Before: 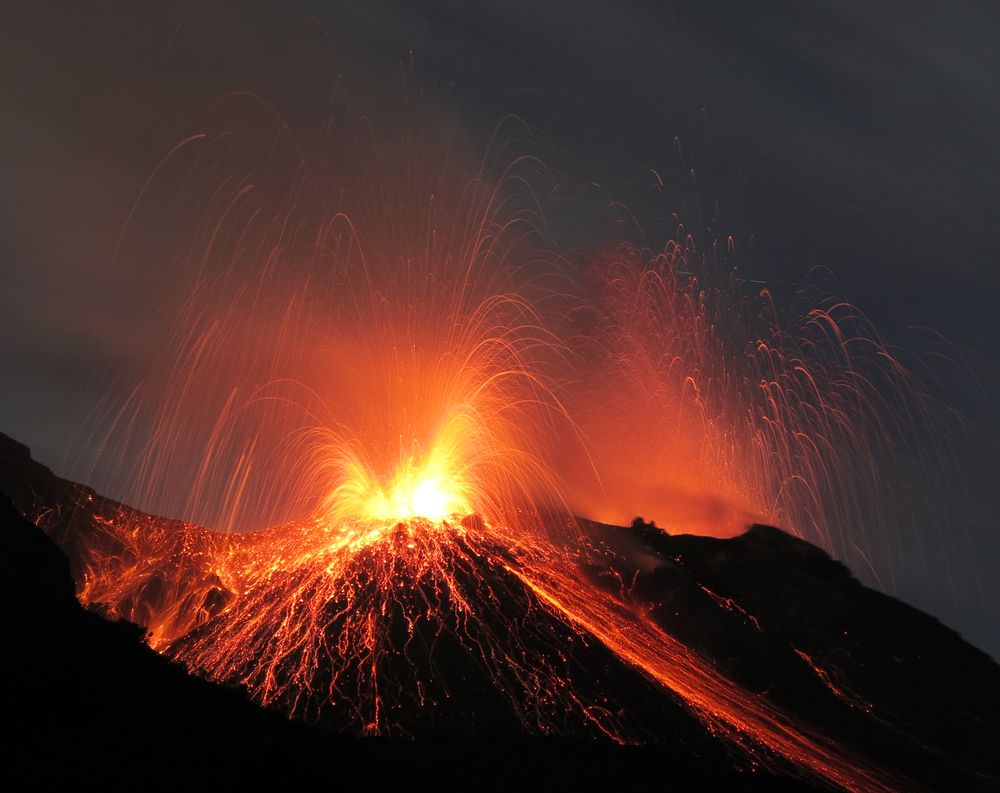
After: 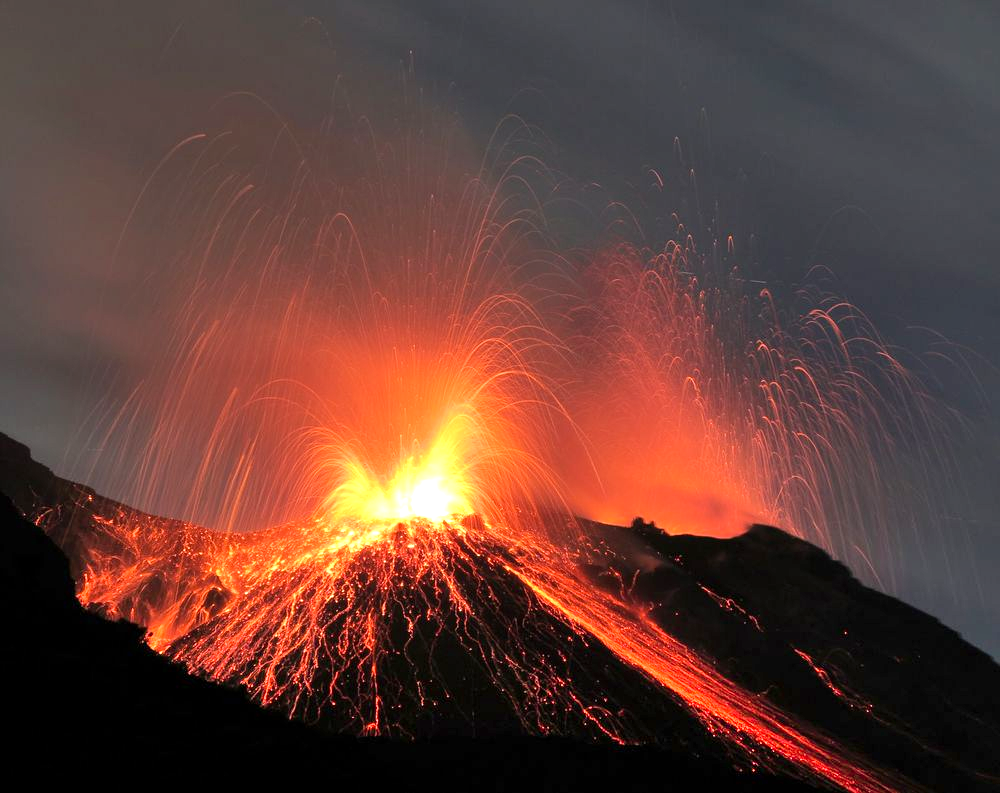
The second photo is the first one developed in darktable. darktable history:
shadows and highlights: white point adjustment 0.056, highlights color adjustment 55.23%, soften with gaussian
exposure: black level correction 0.001, exposure 0.498 EV, compensate highlight preservation false
